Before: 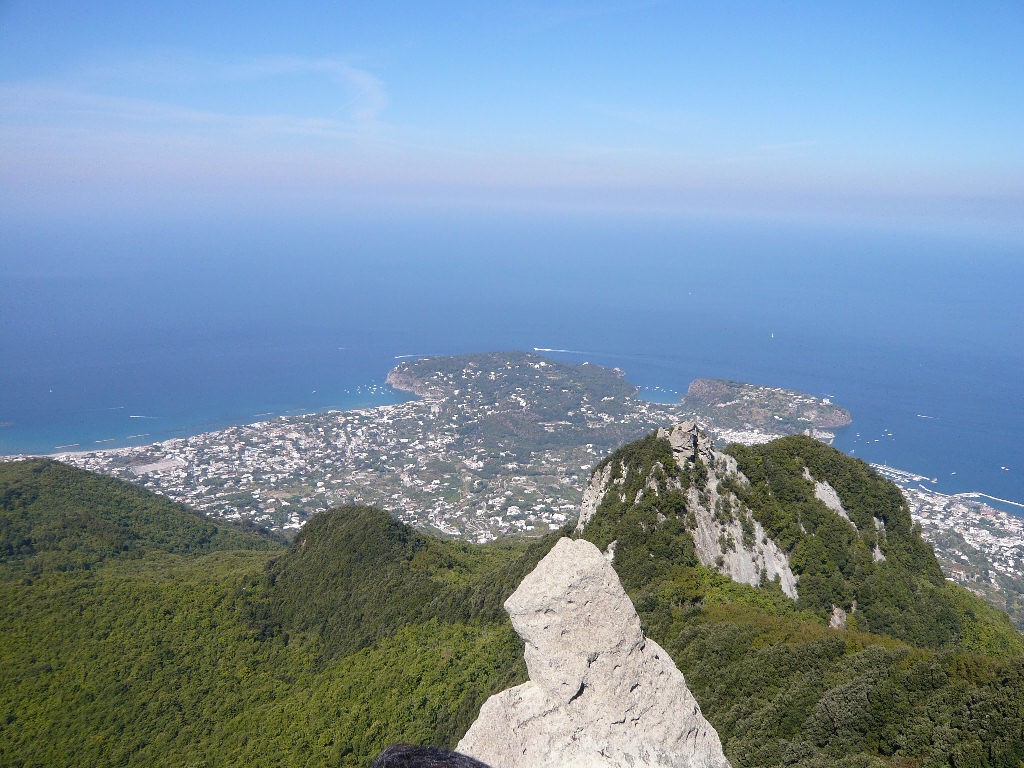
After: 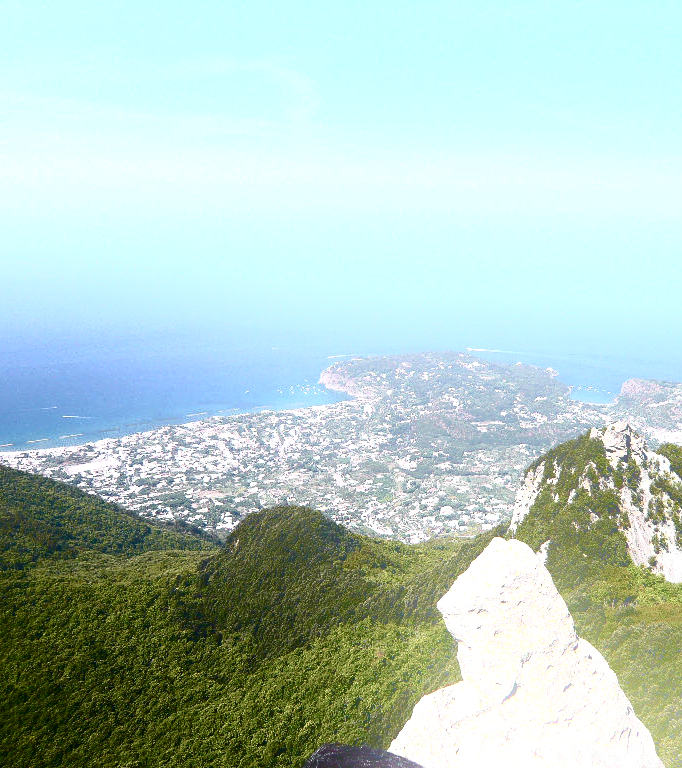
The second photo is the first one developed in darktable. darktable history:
exposure: black level correction 0, exposure 1.2 EV, compensate exposure bias true, compensate highlight preservation false
crop and rotate: left 6.617%, right 26.717%
tone curve: curves: ch0 [(0, 0.008) (0.081, 0.044) (0.177, 0.123) (0.283, 0.253) (0.416, 0.449) (0.495, 0.524) (0.661, 0.756) (0.796, 0.859) (1, 0.951)]; ch1 [(0, 0) (0.161, 0.092) (0.35, 0.33) (0.392, 0.392) (0.427, 0.426) (0.479, 0.472) (0.505, 0.5) (0.521, 0.524) (0.567, 0.556) (0.583, 0.588) (0.625, 0.627) (0.678, 0.733) (1, 1)]; ch2 [(0, 0) (0.346, 0.362) (0.404, 0.427) (0.502, 0.499) (0.531, 0.523) (0.544, 0.561) (0.58, 0.59) (0.629, 0.642) (0.717, 0.678) (1, 1)], color space Lab, independent channels, preserve colors none
bloom: on, module defaults
color balance rgb: perceptual saturation grading › global saturation 20%, perceptual saturation grading › highlights -25%, perceptual saturation grading › shadows 50%, global vibrance -25%
contrast brightness saturation: brightness -0.52
